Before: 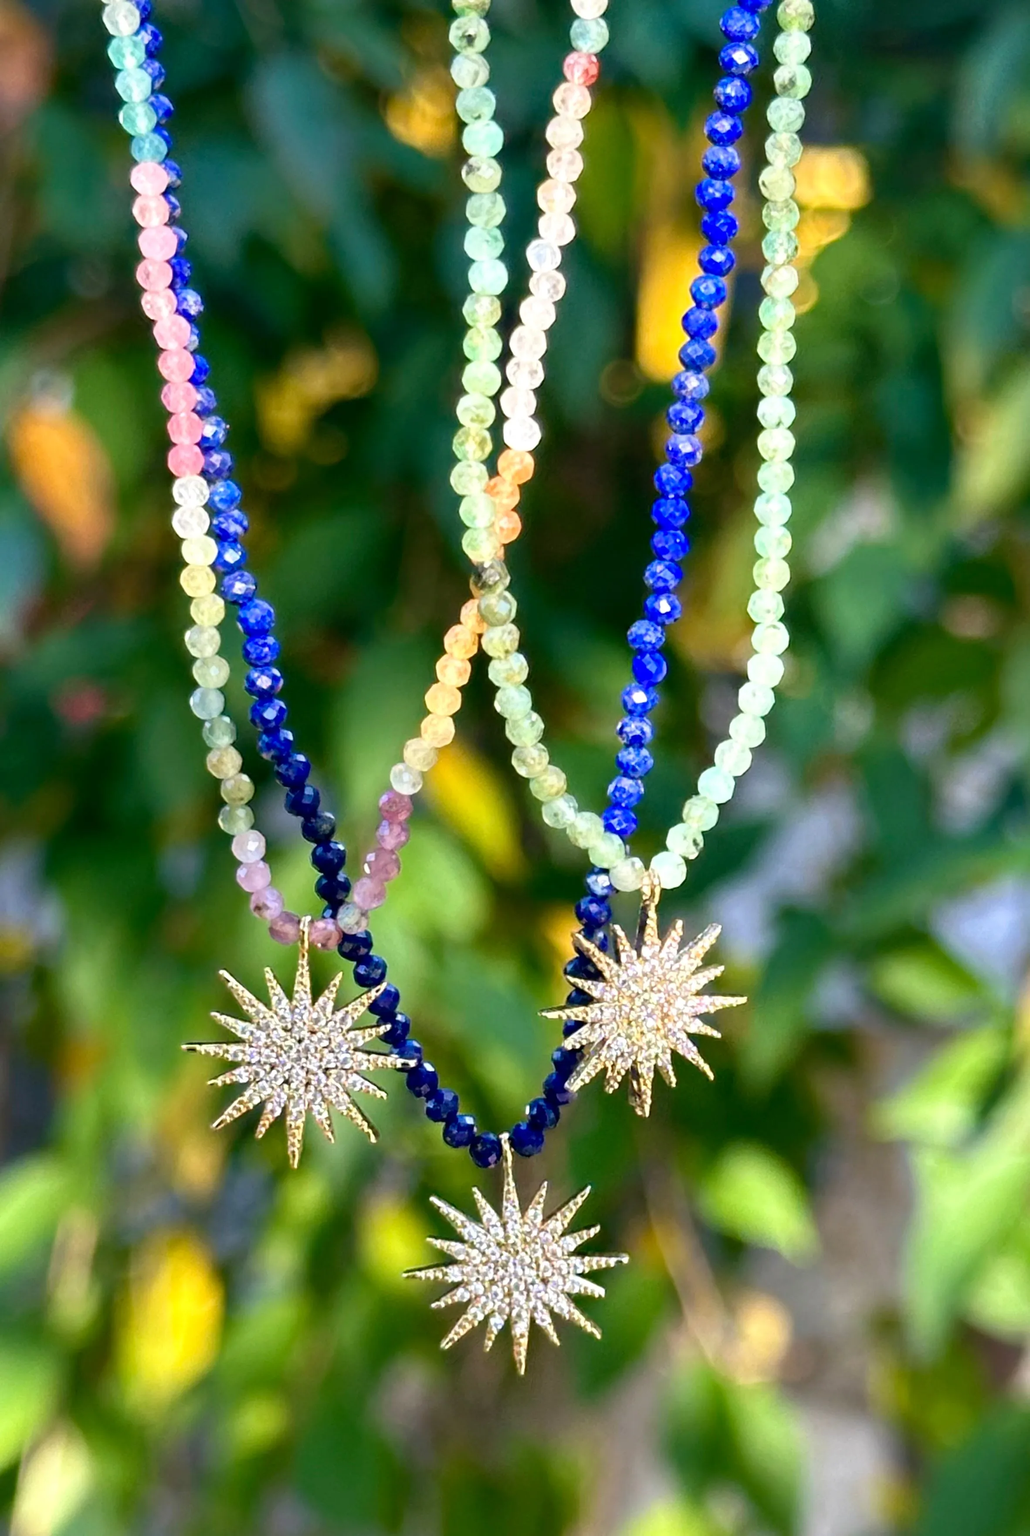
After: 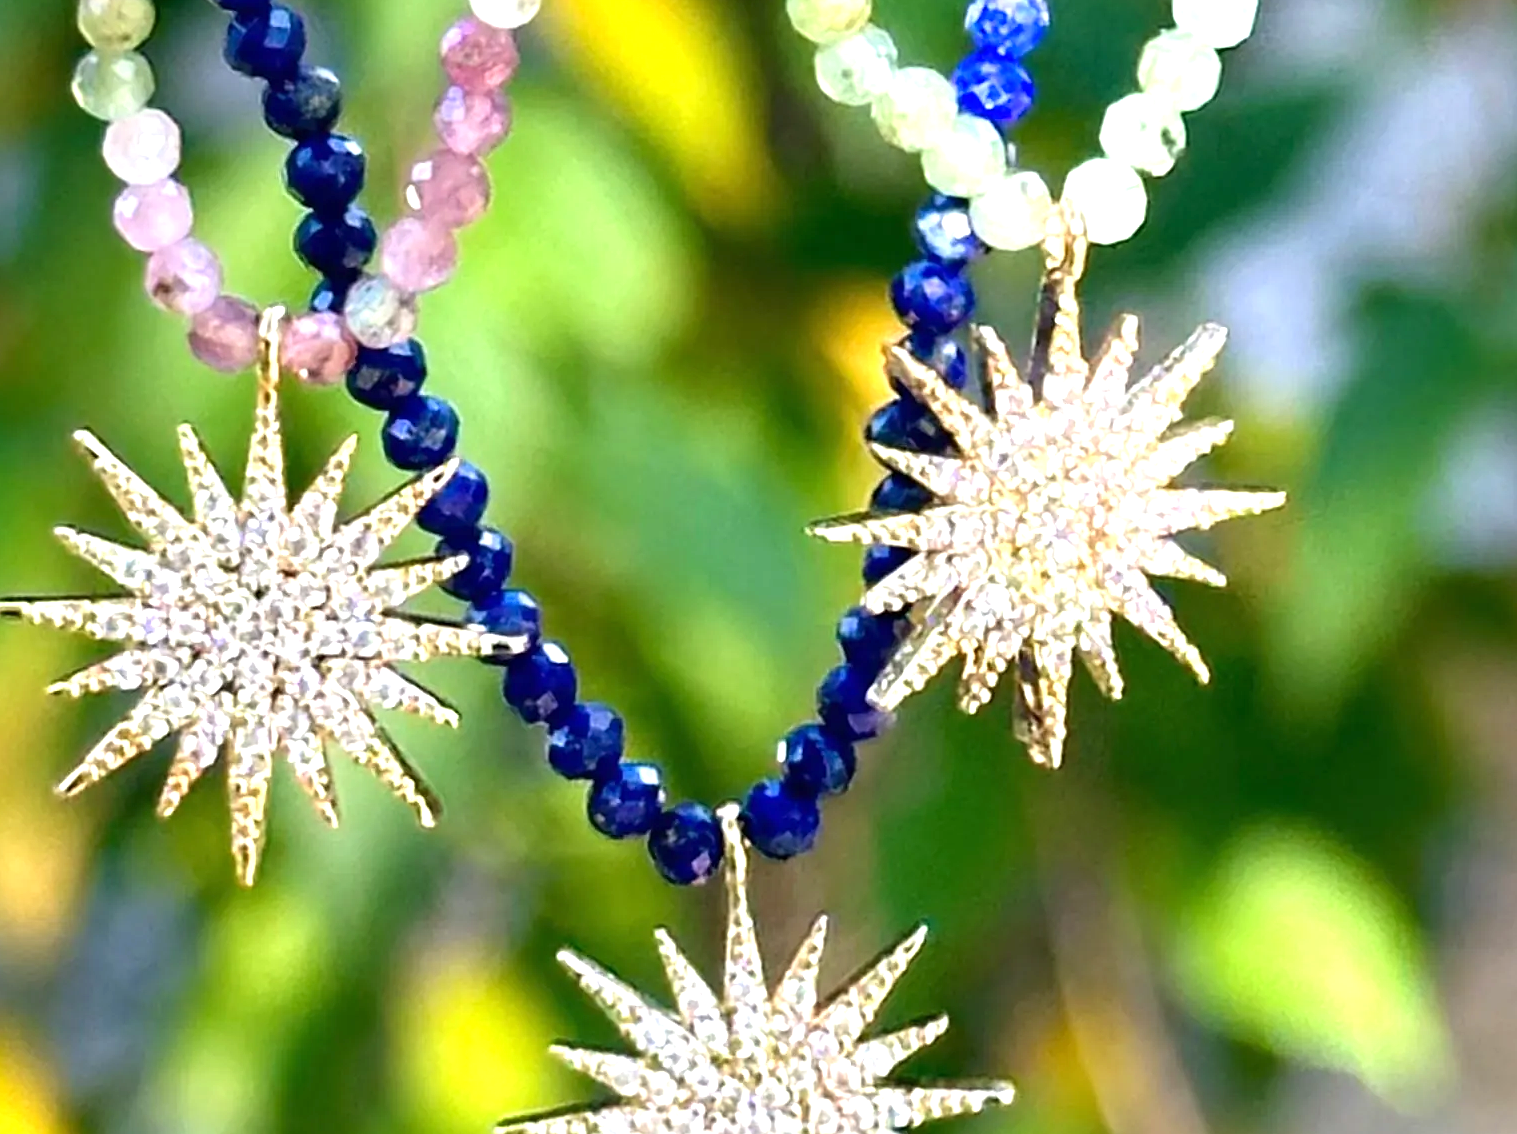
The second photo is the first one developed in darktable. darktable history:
exposure: black level correction 0, exposure 0.692 EV, compensate exposure bias true, compensate highlight preservation false
crop: left 18.189%, top 50.954%, right 17.632%, bottom 16.874%
sharpen: amount 0.213
